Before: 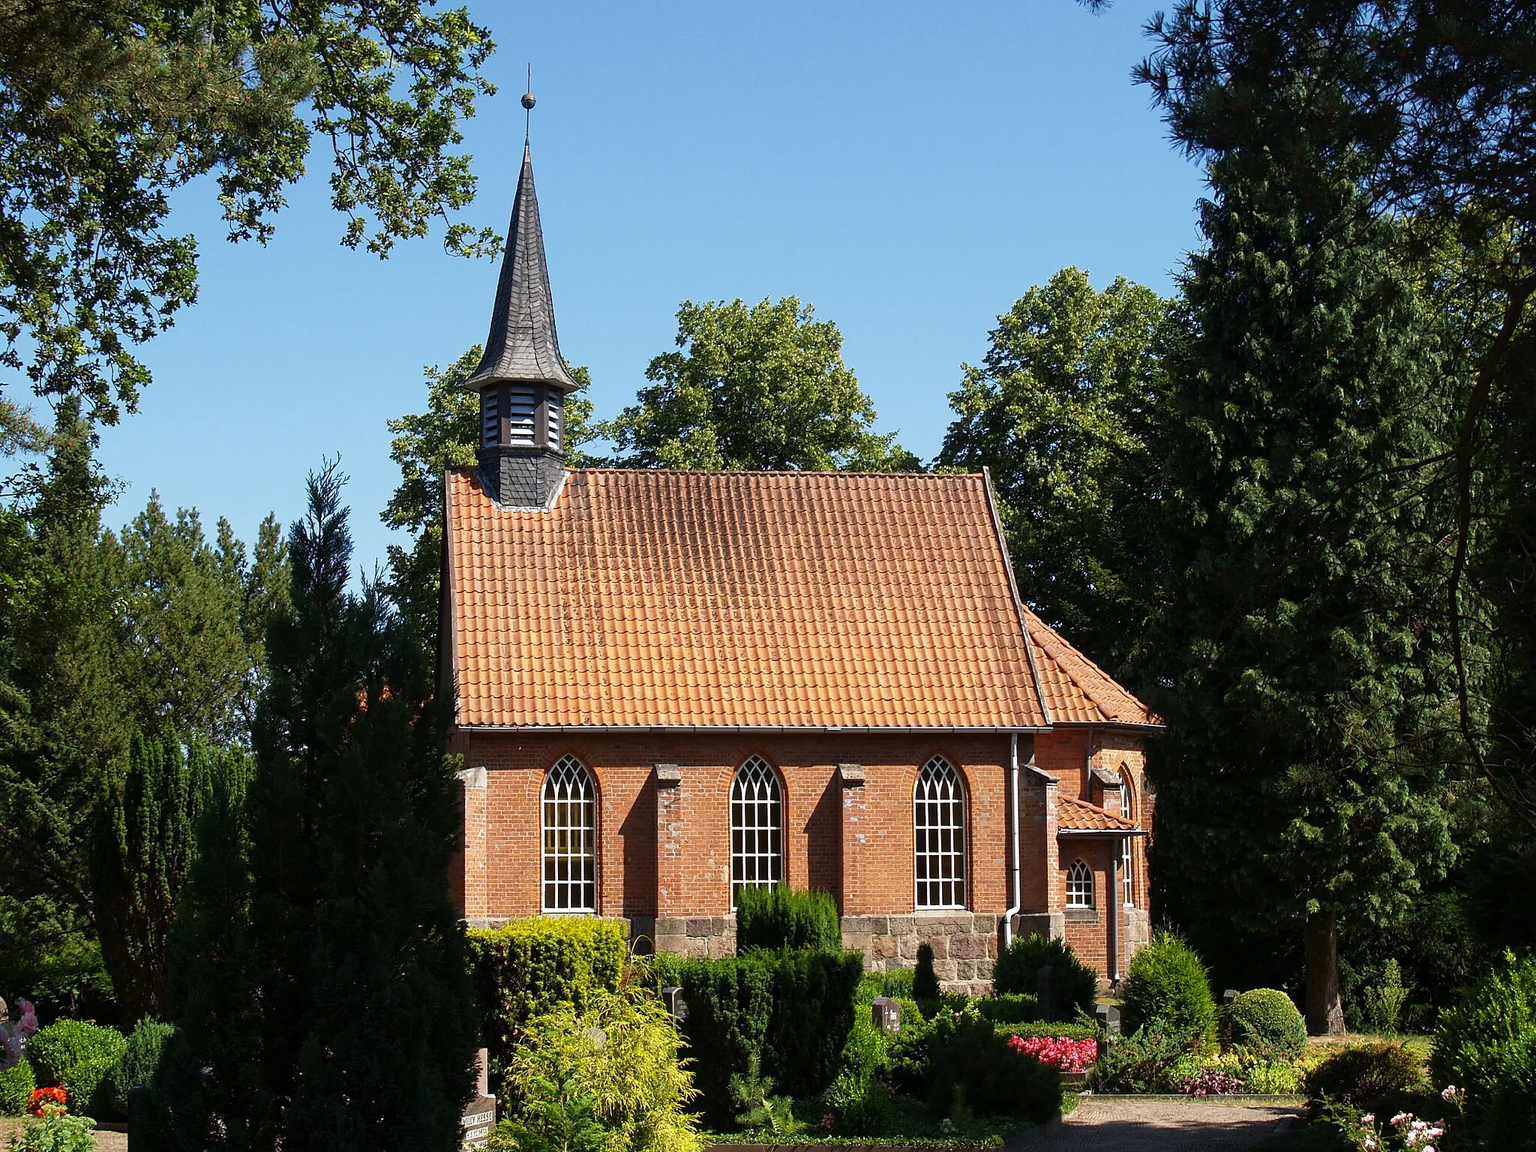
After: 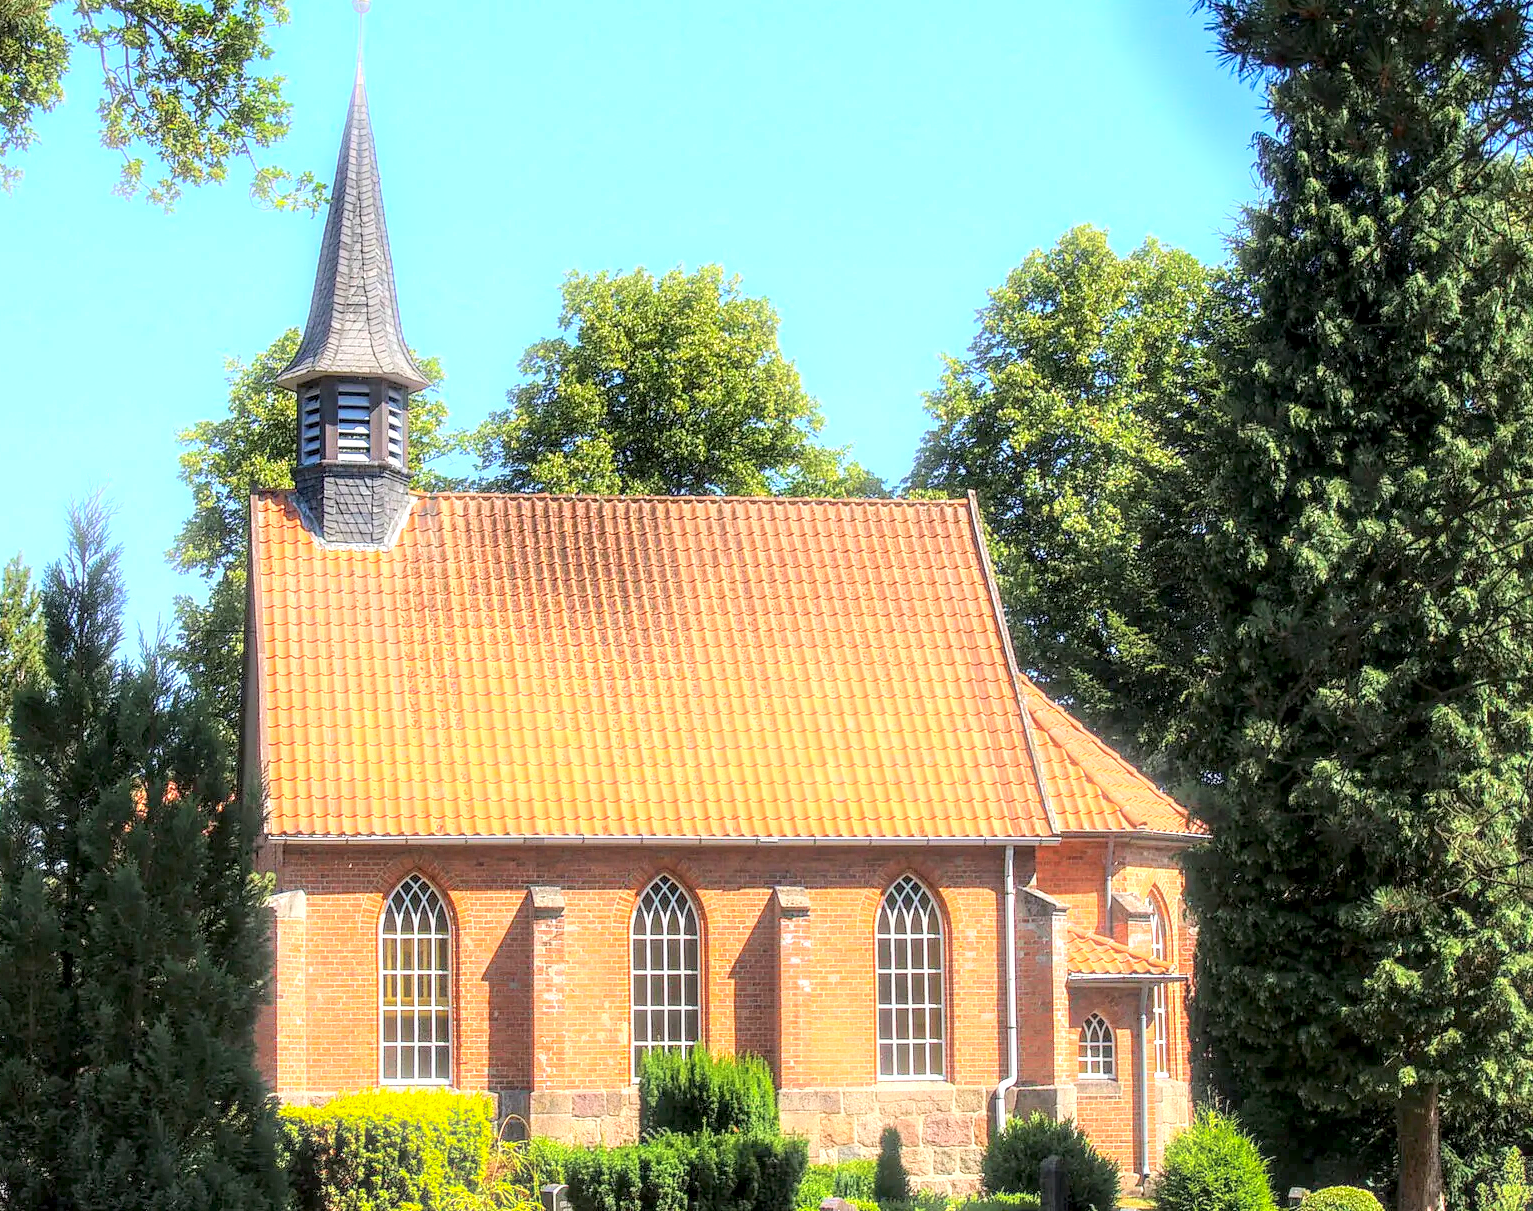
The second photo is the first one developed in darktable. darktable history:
global tonemap: drago (0.7, 100)
bloom: size 5%, threshold 95%, strength 15%
exposure: black level correction 0, exposure 1.975 EV, compensate exposure bias true, compensate highlight preservation false
crop: left 16.768%, top 8.653%, right 8.362%, bottom 12.485%
local contrast: highlights 19%, detail 186%
